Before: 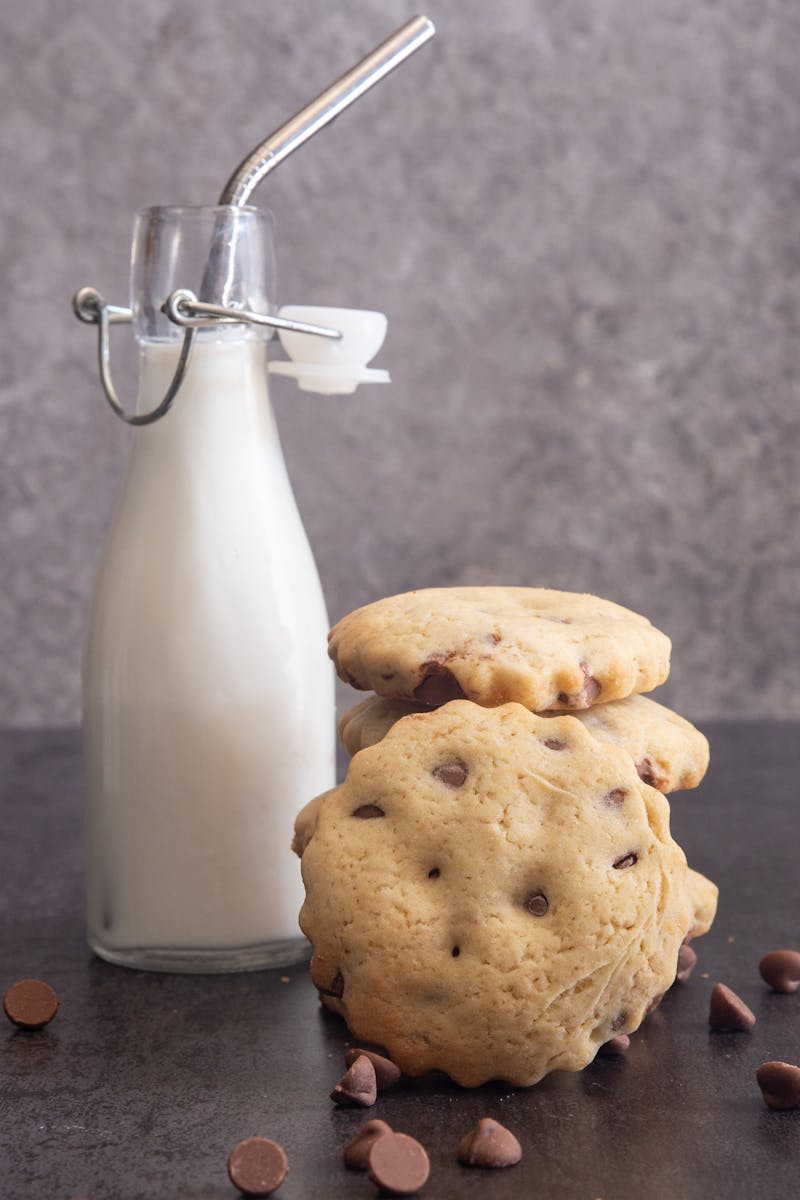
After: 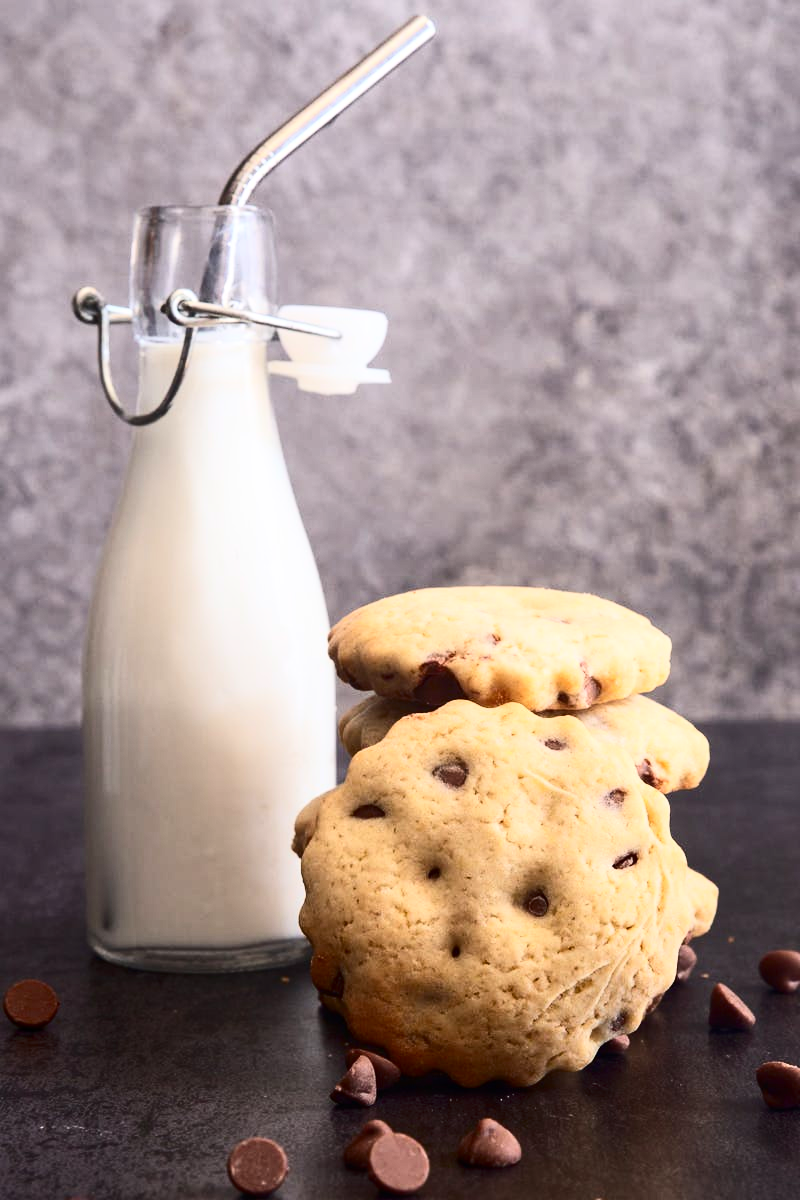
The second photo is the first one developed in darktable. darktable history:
exposure: exposure 0.014 EV, compensate highlight preservation false
contrast brightness saturation: contrast 0.407, brightness 0.049, saturation 0.262
